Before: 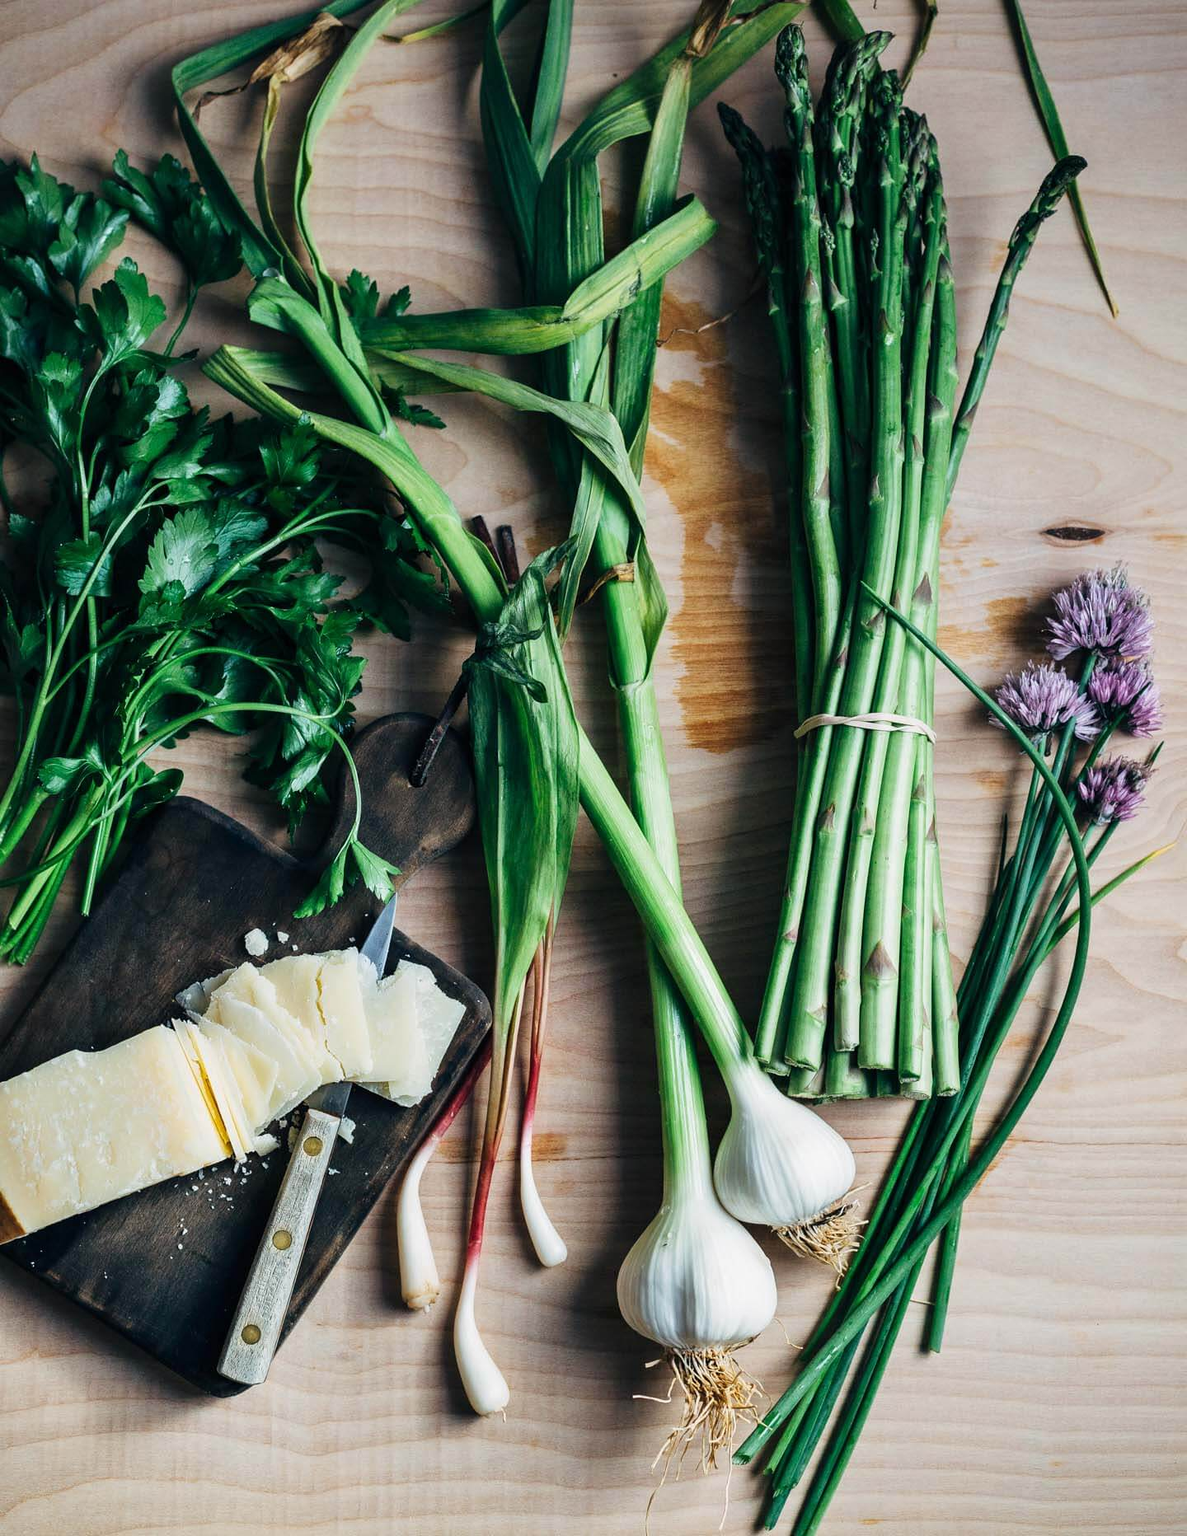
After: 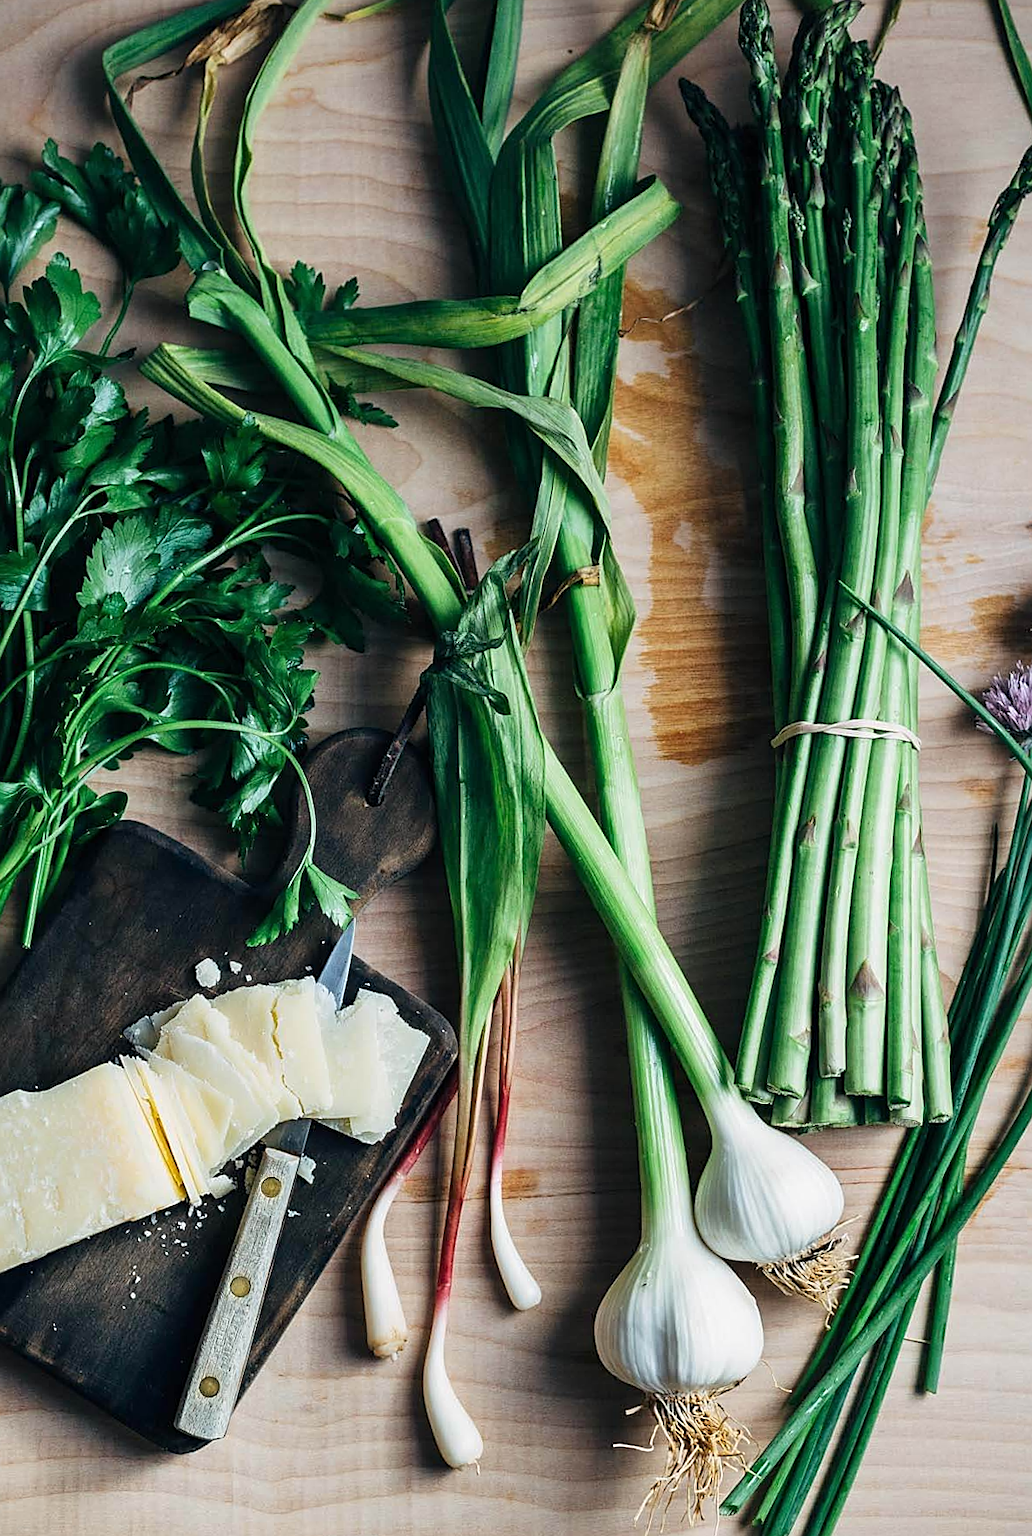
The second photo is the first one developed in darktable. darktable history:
sharpen: on, module defaults
crop and rotate: angle 1°, left 4.281%, top 0.642%, right 11.383%, bottom 2.486%
